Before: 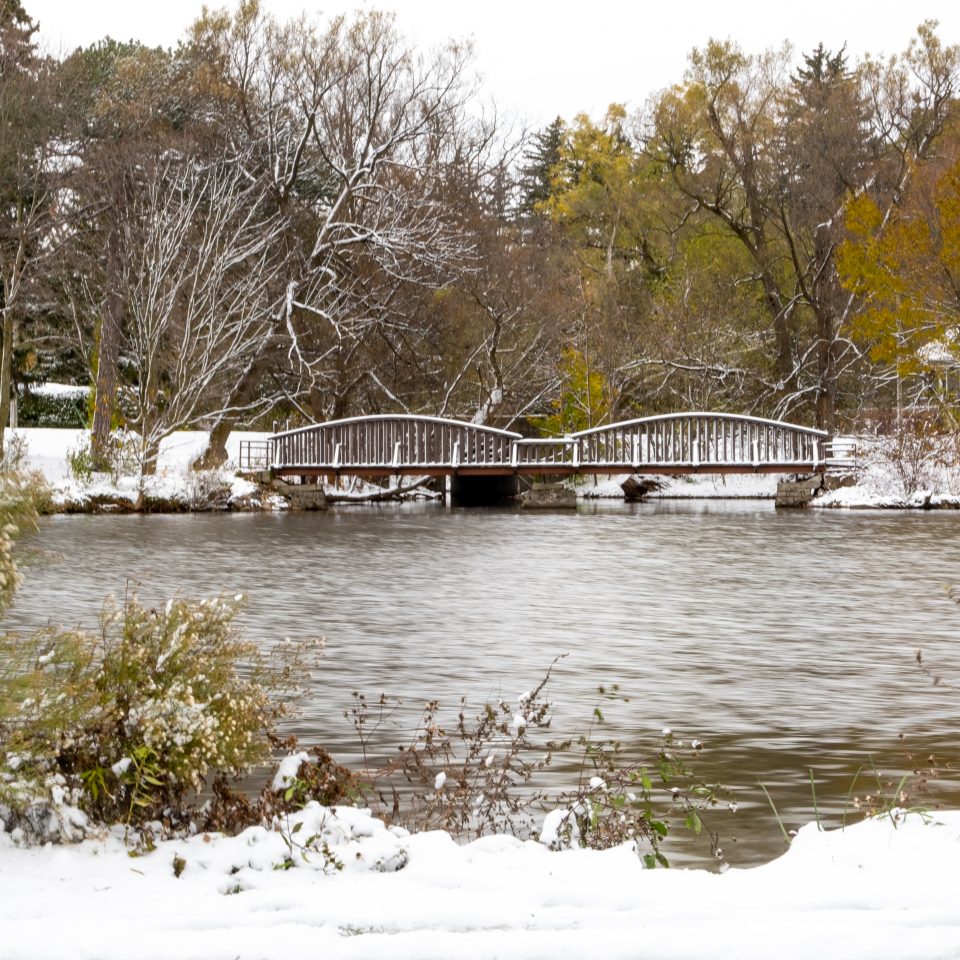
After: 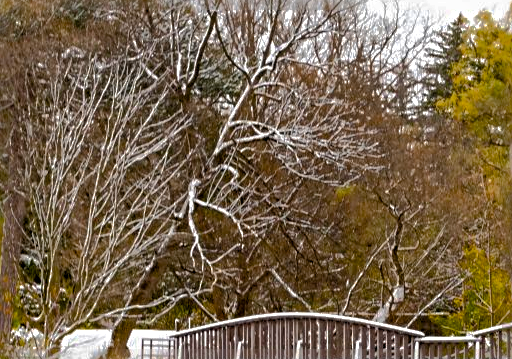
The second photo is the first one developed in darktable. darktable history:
shadows and highlights: shadows 24.8, highlights -71.28
crop: left 10.26%, top 10.704%, right 36.328%, bottom 51.813%
sharpen: radius 3.966
color balance rgb: shadows lift › luminance -9.909%, global offset › hue 171.09°, perceptual saturation grading › global saturation 27.55%, perceptual saturation grading › highlights -24.733%, perceptual saturation grading › shadows 24.199%, global vibrance 31.523%
local contrast: mode bilateral grid, contrast 10, coarseness 24, detail 110%, midtone range 0.2
exposure: black level correction 0.001, compensate exposure bias true, compensate highlight preservation false
